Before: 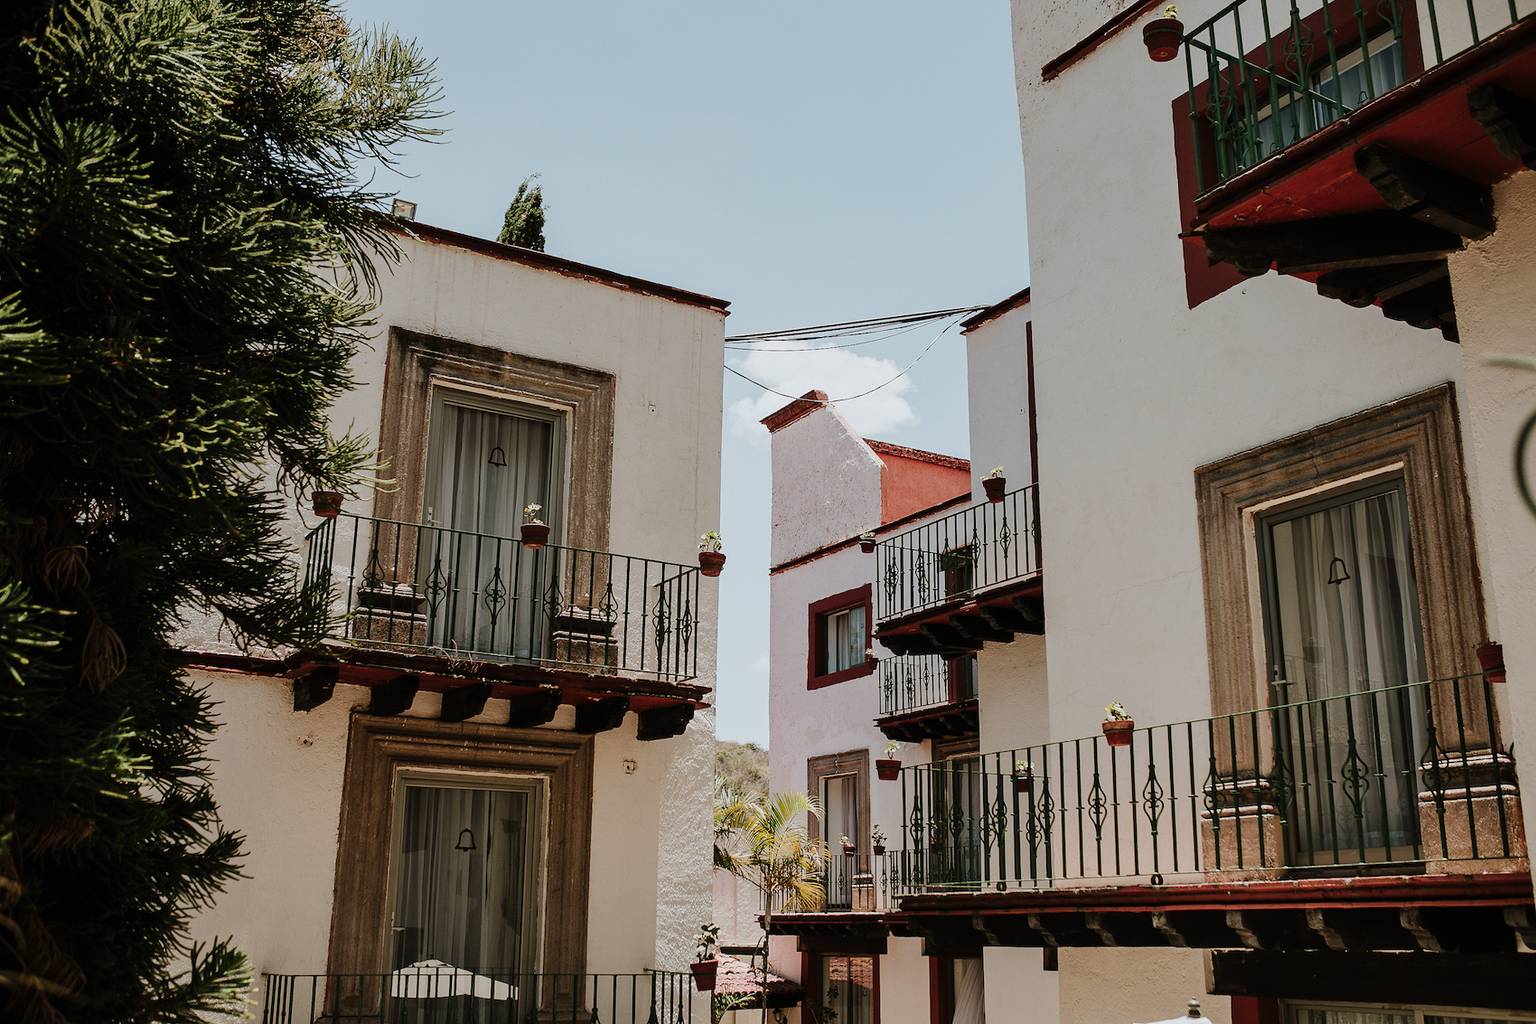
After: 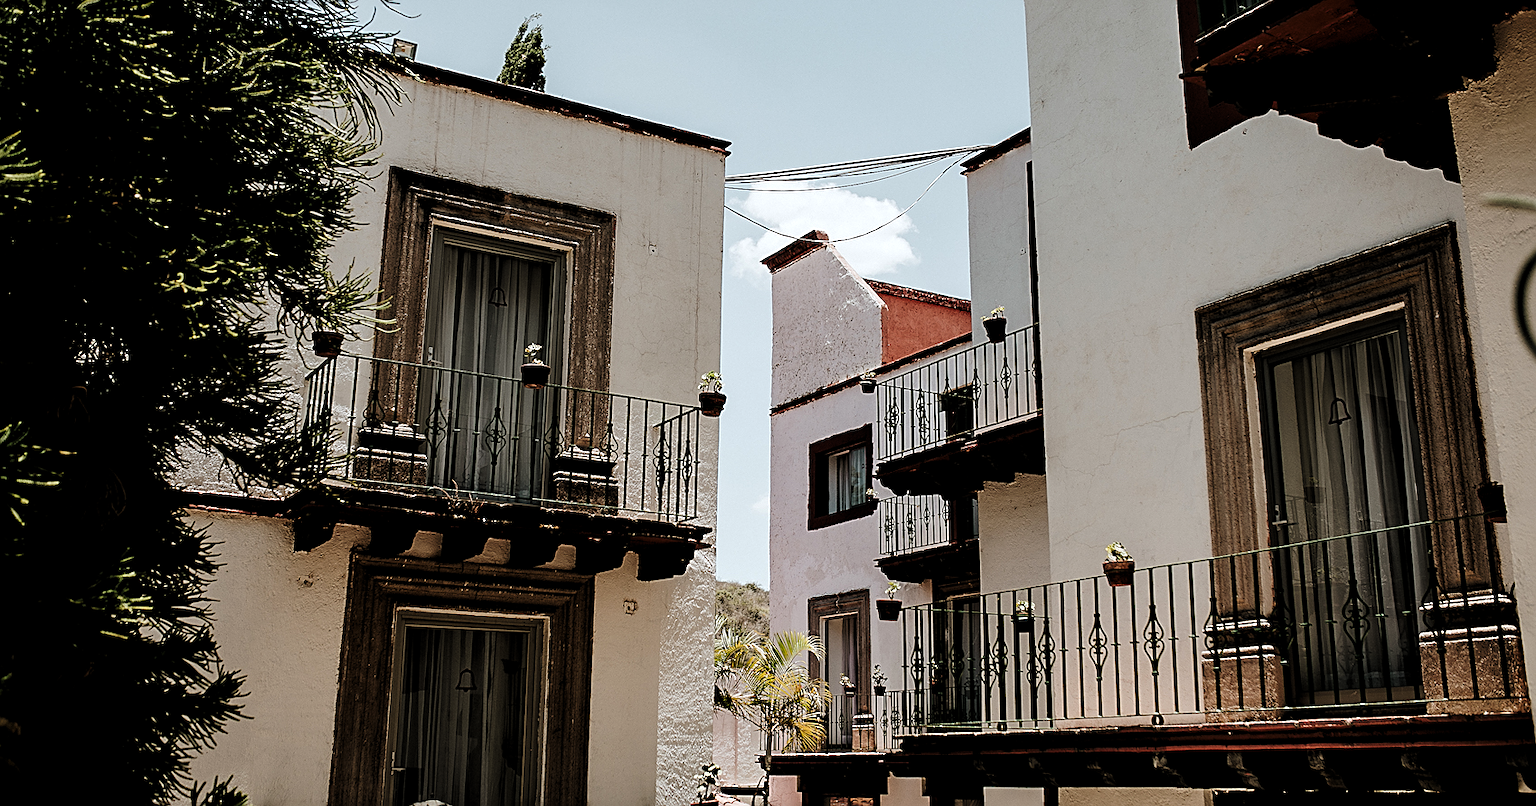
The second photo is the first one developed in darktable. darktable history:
exposure: exposure 0.202 EV, compensate exposure bias true, compensate highlight preservation false
sharpen: on, module defaults
crop and rotate: top 15.706%, bottom 5.557%
levels: levels [0.101, 0.578, 0.953]
tone curve: curves: ch0 [(0, 0) (0.003, 0.013) (0.011, 0.016) (0.025, 0.023) (0.044, 0.036) (0.069, 0.051) (0.1, 0.076) (0.136, 0.107) (0.177, 0.145) (0.224, 0.186) (0.277, 0.246) (0.335, 0.311) (0.399, 0.378) (0.468, 0.462) (0.543, 0.548) (0.623, 0.636) (0.709, 0.728) (0.801, 0.816) (0.898, 0.9) (1, 1)], preserve colors none
contrast brightness saturation: saturation 0.103
